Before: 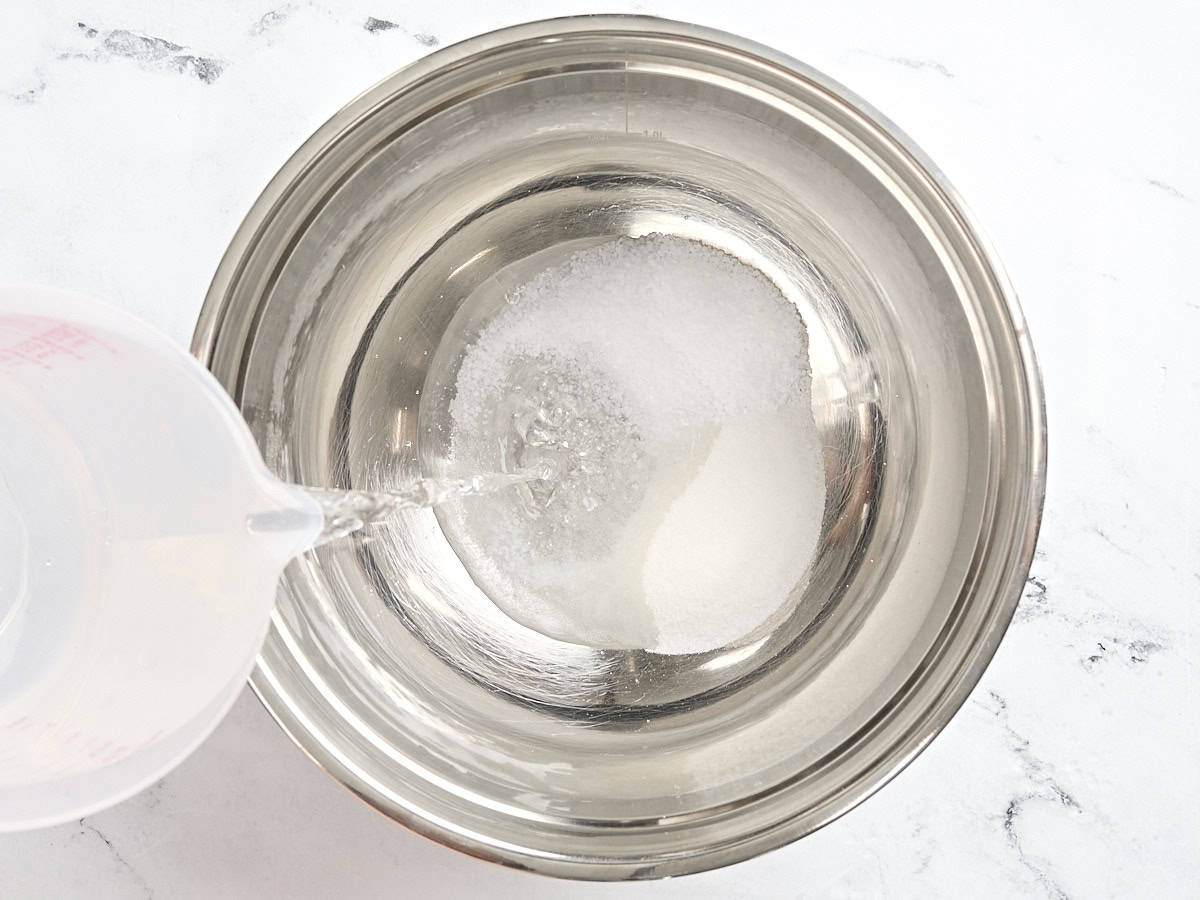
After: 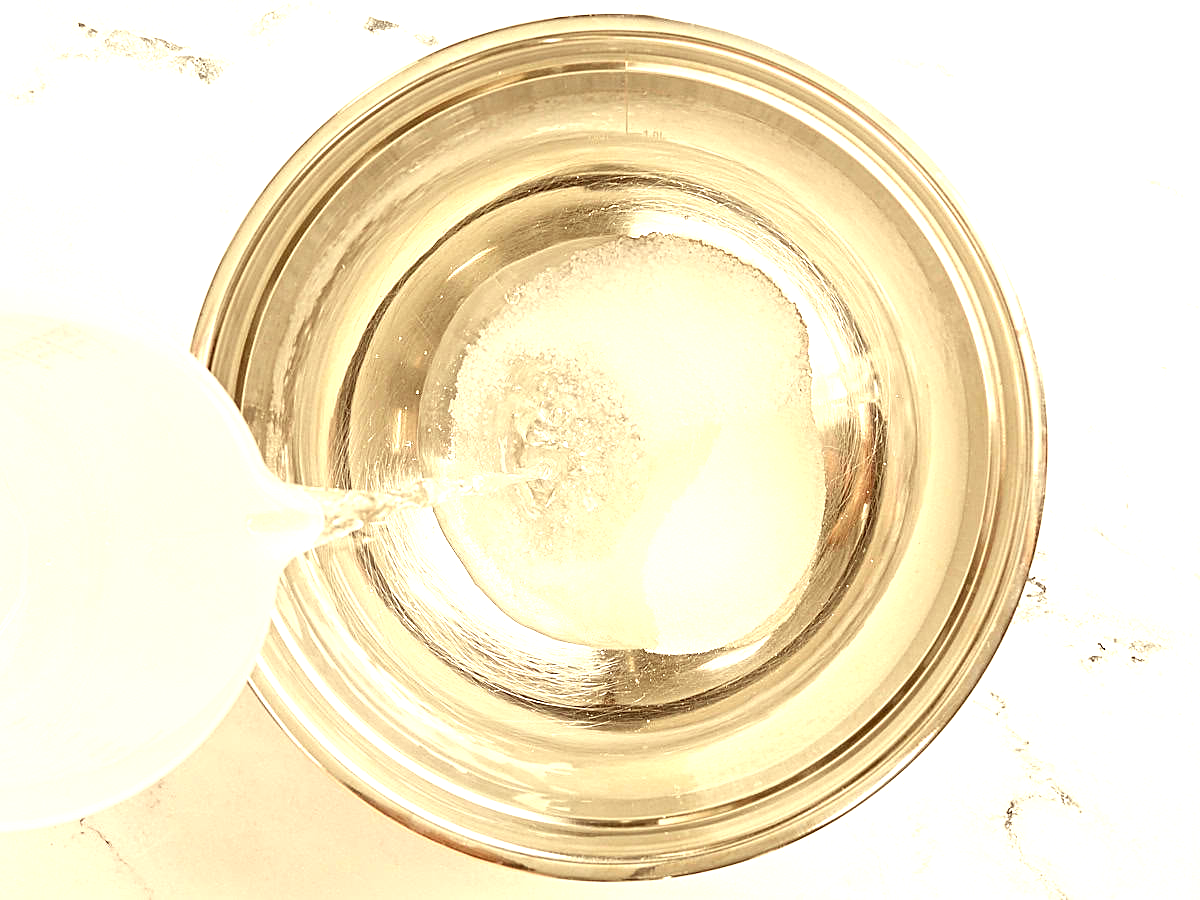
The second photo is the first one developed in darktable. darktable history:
sharpen: on, module defaults
color correction: highlights a* 1.03, highlights b* 23.54, shadows a* 15.72, shadows b* 24.19
exposure: black level correction 0, exposure 0.699 EV, compensate exposure bias true, compensate highlight preservation false
